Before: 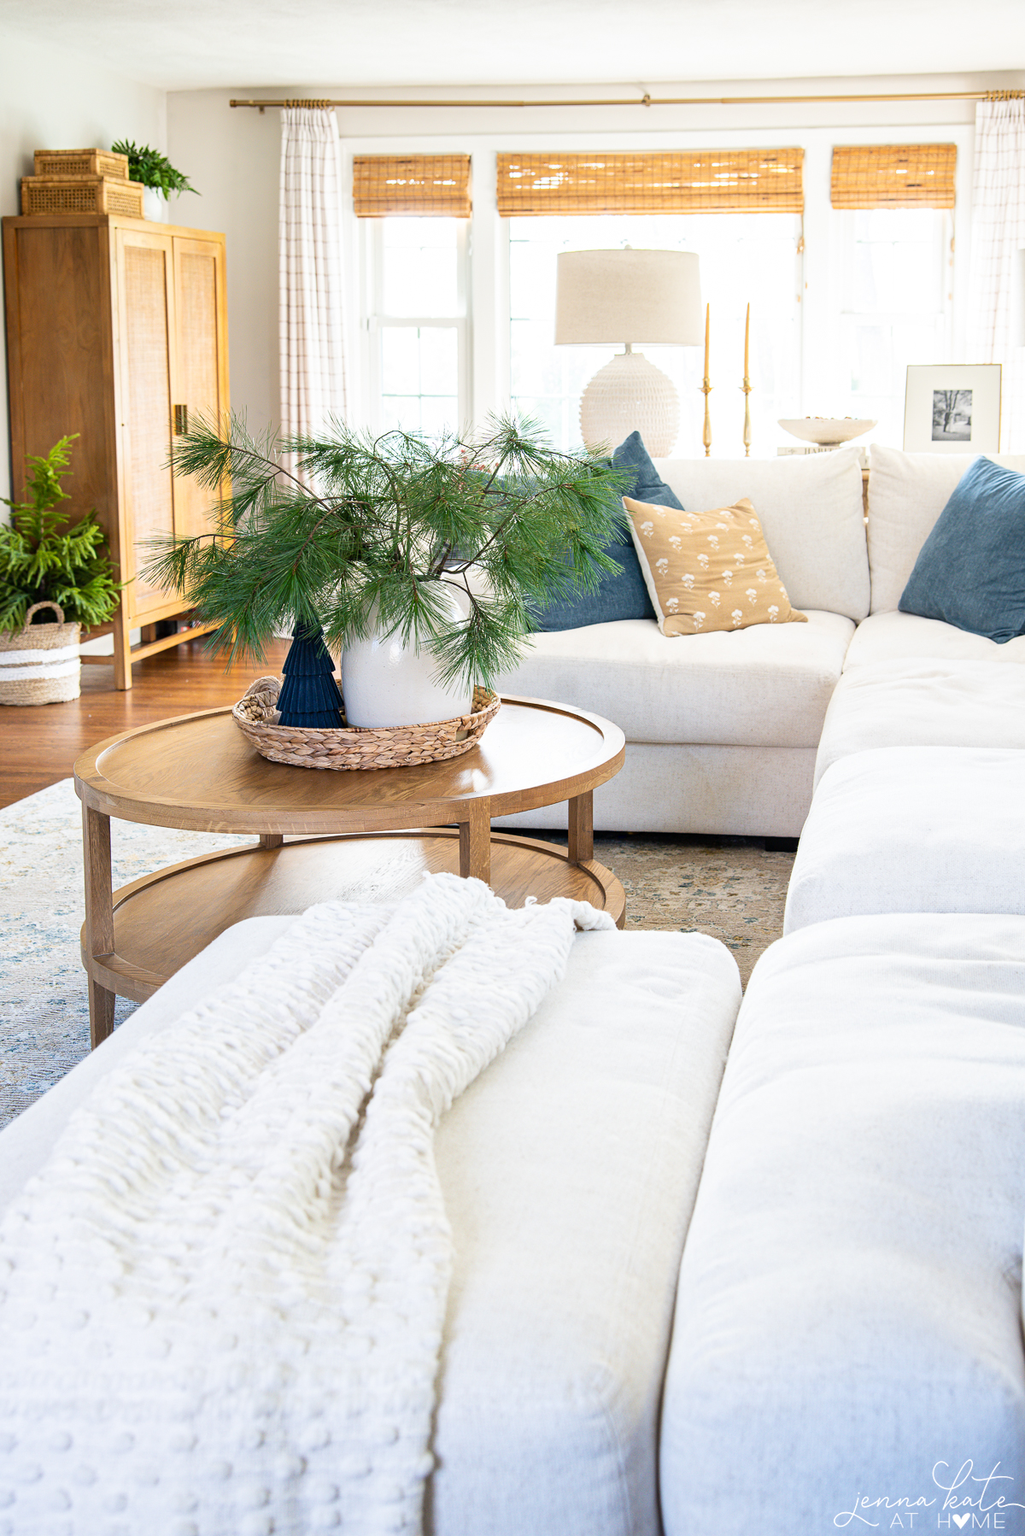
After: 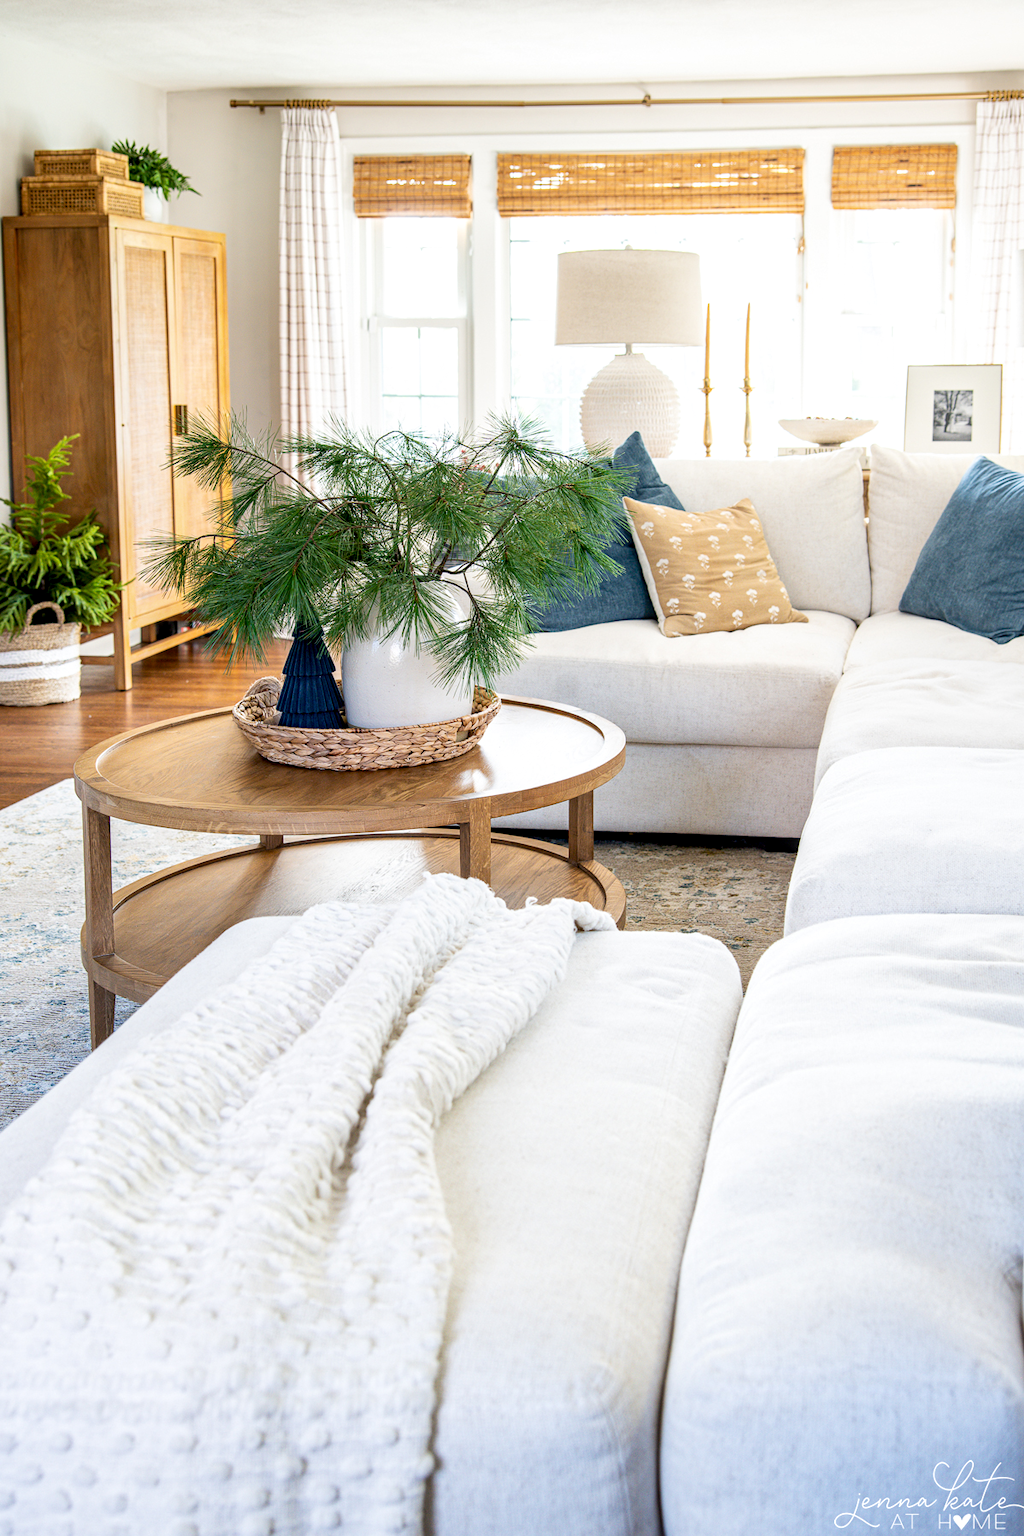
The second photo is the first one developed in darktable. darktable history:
local contrast: on, module defaults
exposure: black level correction 0.006, compensate highlight preservation false
